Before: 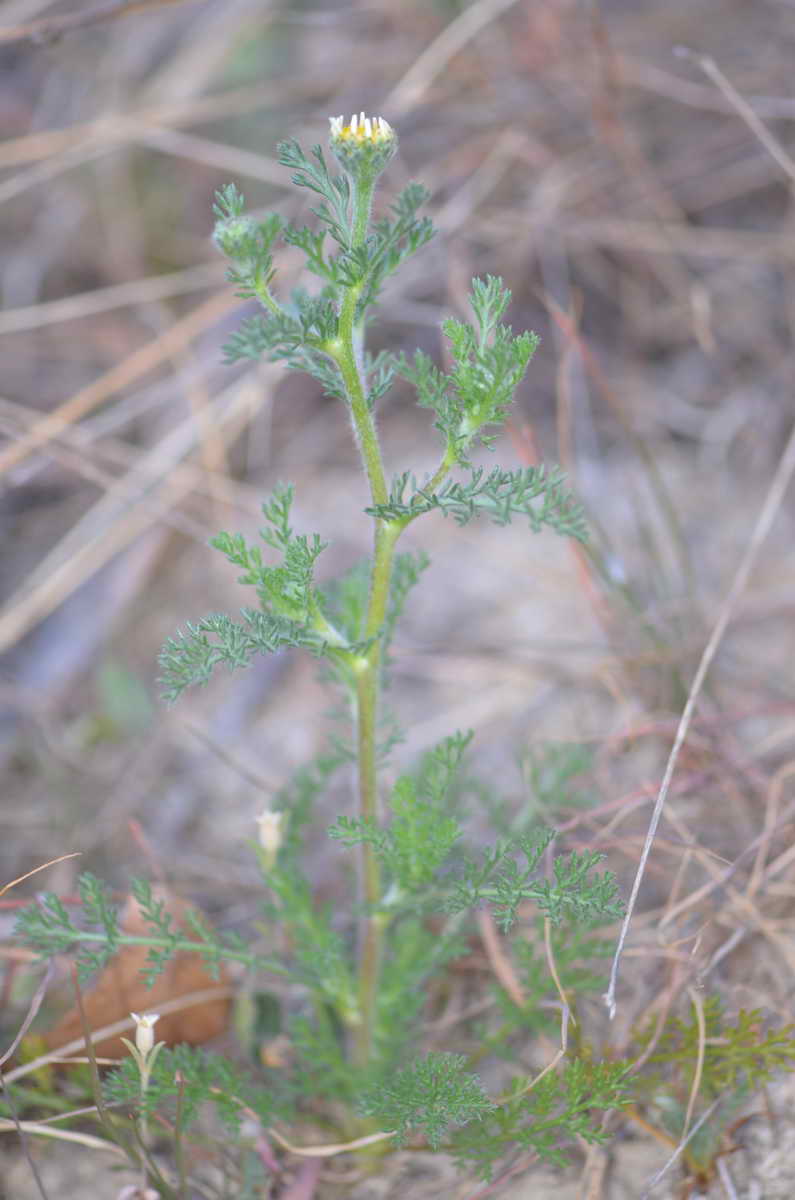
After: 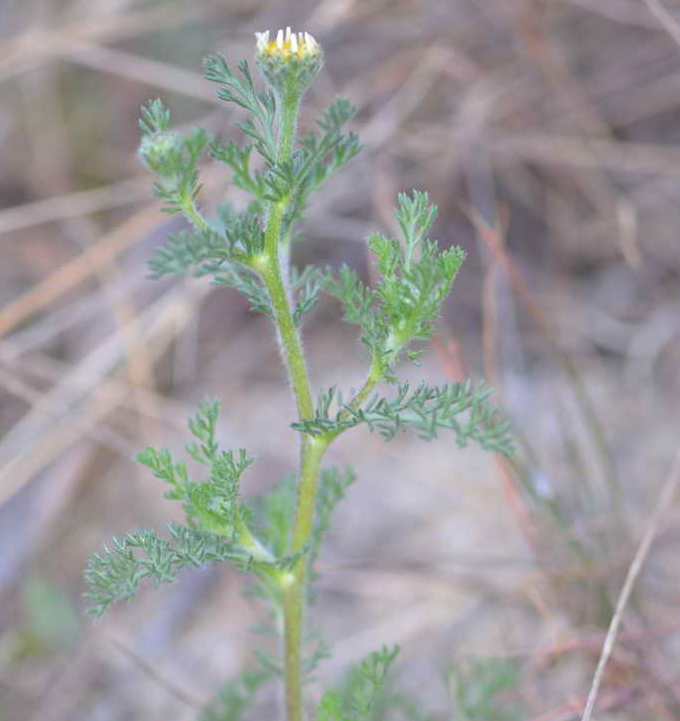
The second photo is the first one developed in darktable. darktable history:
exposure: compensate exposure bias true, compensate highlight preservation false
crop and rotate: left 9.361%, top 7.1%, right 4.994%, bottom 32.745%
